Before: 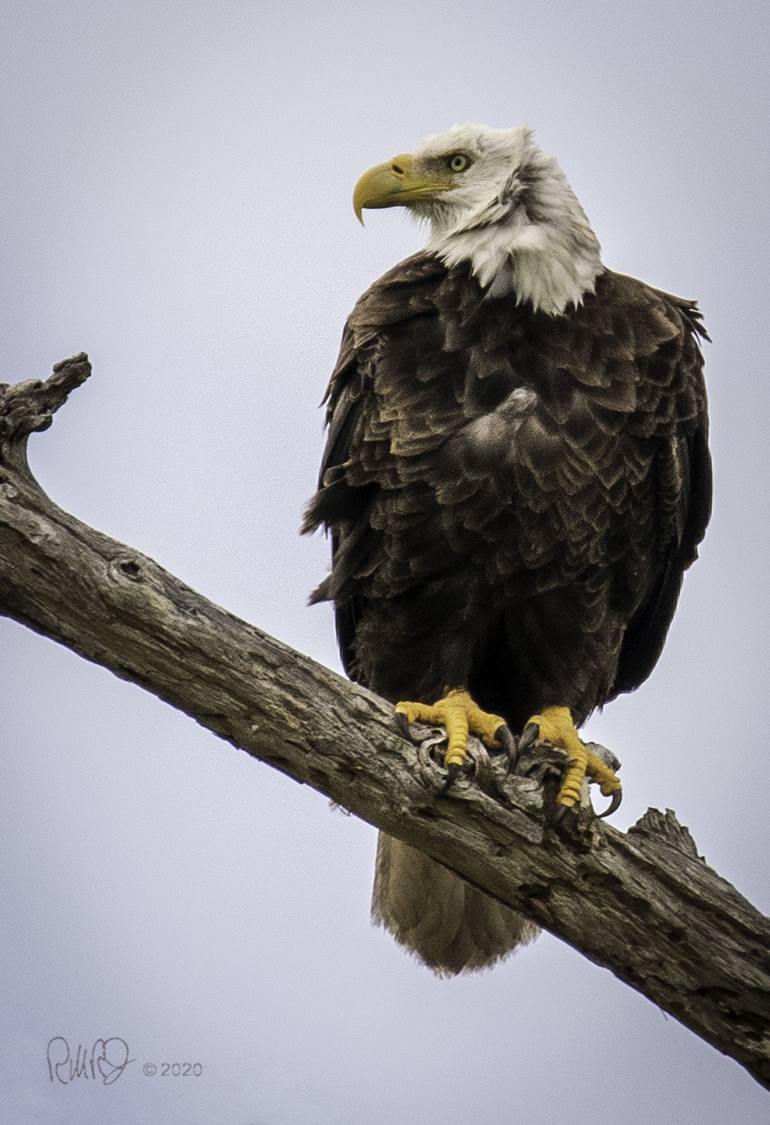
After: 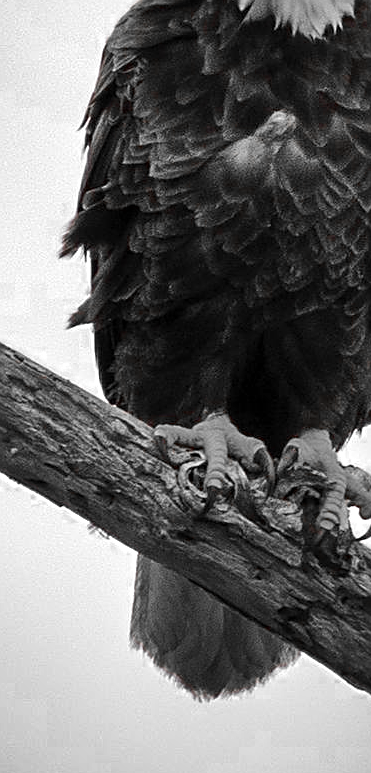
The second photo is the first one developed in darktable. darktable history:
shadows and highlights: radius 108.52, shadows 44.07, highlights -67.8, low approximation 0.01, soften with gaussian
sharpen: on, module defaults
crop: left 31.379%, top 24.658%, right 20.326%, bottom 6.628%
color zones: curves: ch0 [(0, 0.352) (0.143, 0.407) (0.286, 0.386) (0.429, 0.431) (0.571, 0.829) (0.714, 0.853) (0.857, 0.833) (1, 0.352)]; ch1 [(0, 0.604) (0.072, 0.726) (0.096, 0.608) (0.205, 0.007) (0.571, -0.006) (0.839, -0.013) (0.857, -0.012) (1, 0.604)]
